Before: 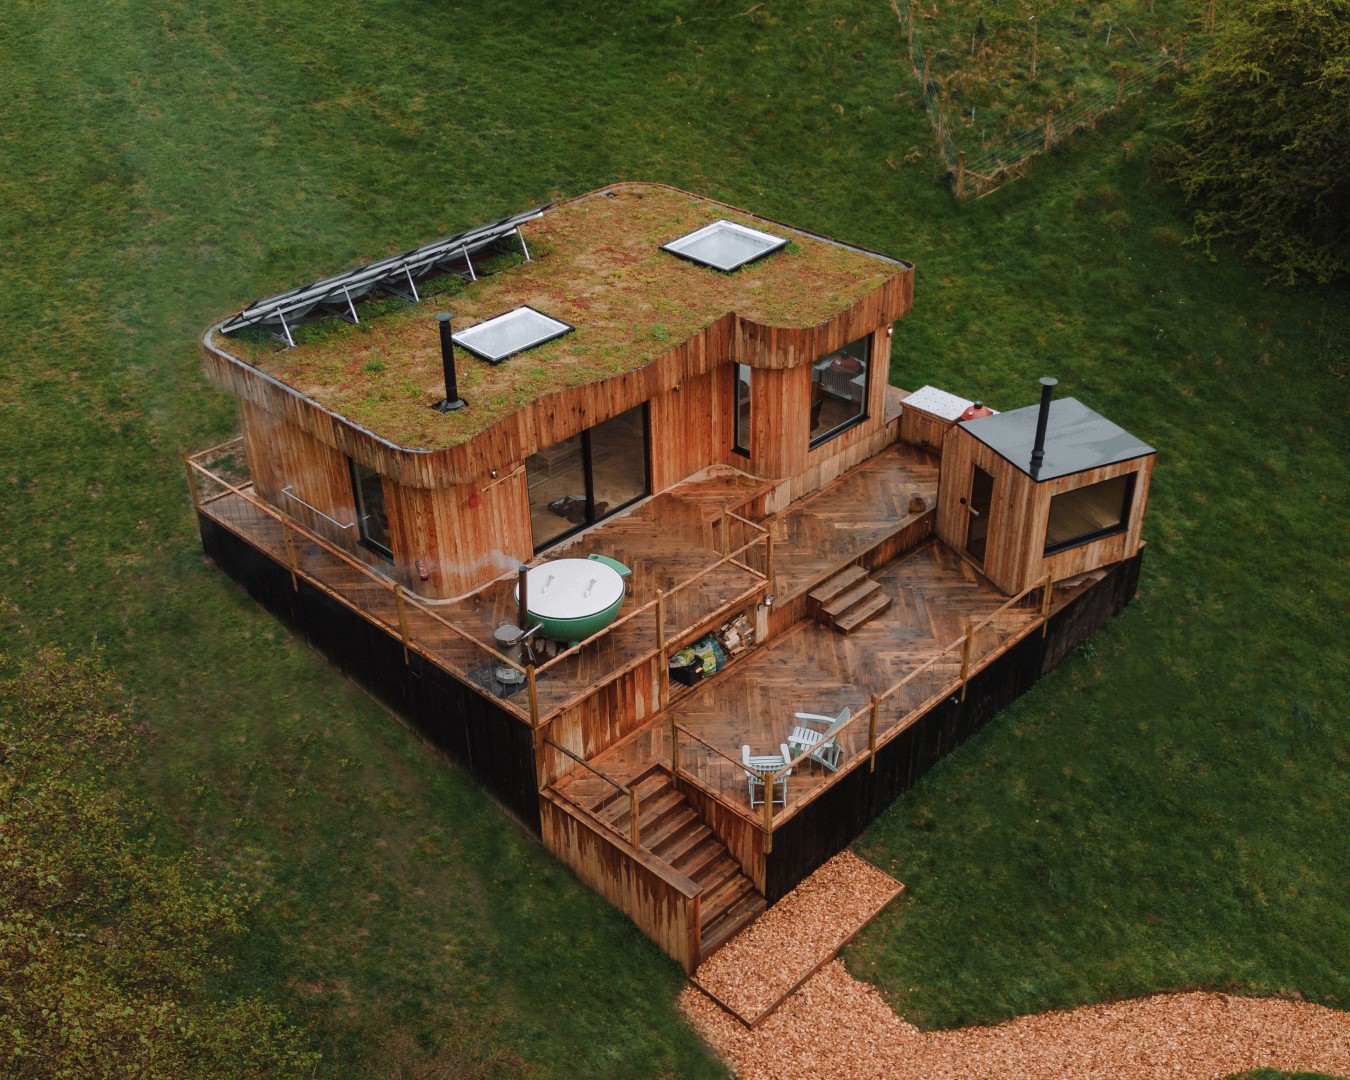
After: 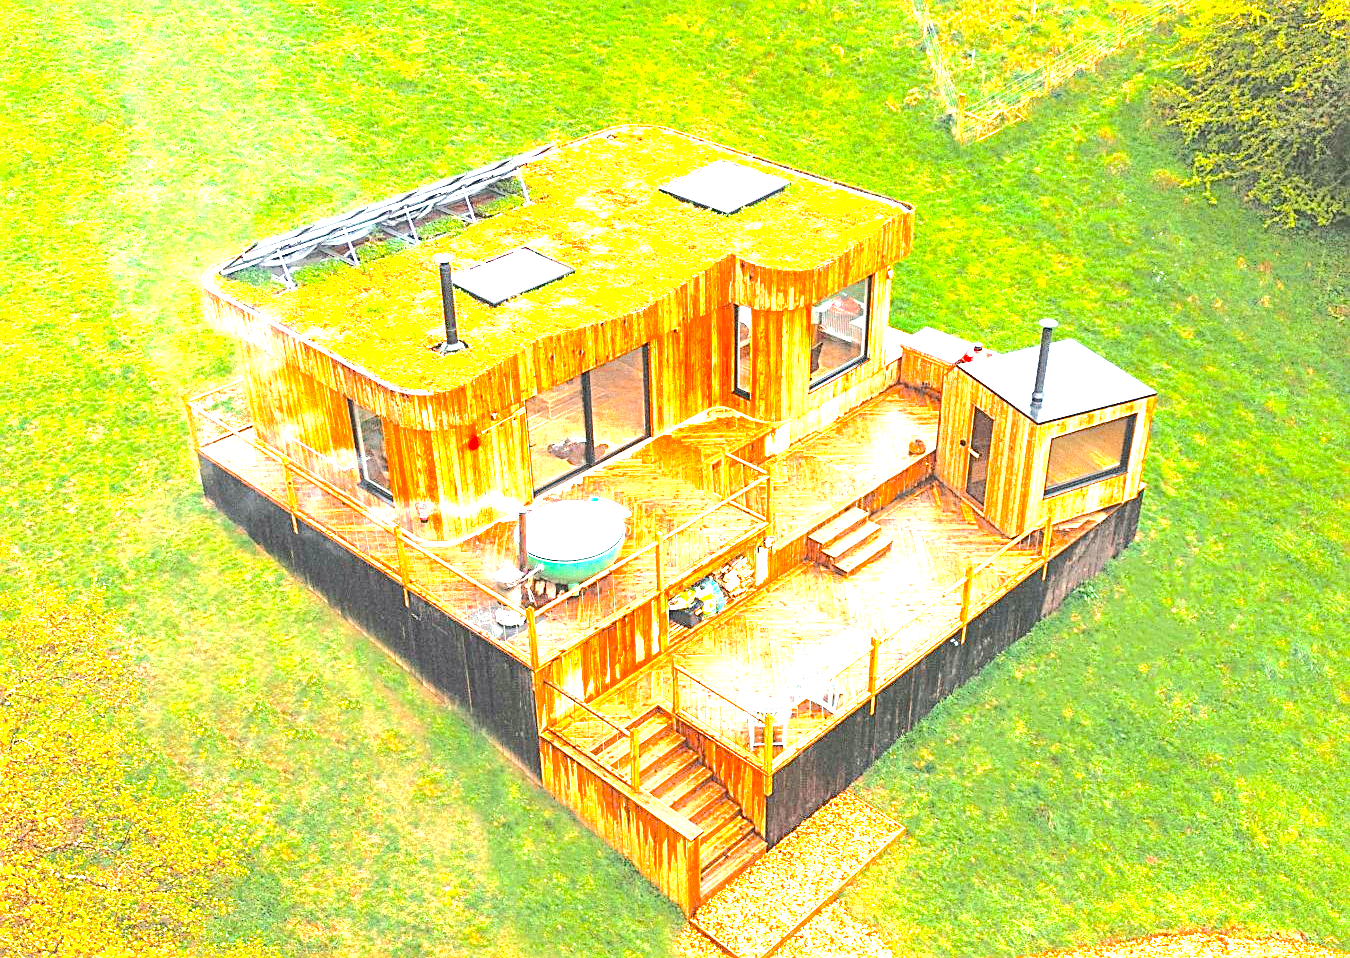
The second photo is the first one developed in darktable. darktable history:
tone curve: curves: ch0 [(0, 0) (0.003, 0.058) (0.011, 0.059) (0.025, 0.061) (0.044, 0.067) (0.069, 0.084) (0.1, 0.102) (0.136, 0.124) (0.177, 0.171) (0.224, 0.246) (0.277, 0.324) (0.335, 0.411) (0.399, 0.509) (0.468, 0.605) (0.543, 0.688) (0.623, 0.738) (0.709, 0.798) (0.801, 0.852) (0.898, 0.911) (1, 1)], color space Lab, independent channels, preserve colors none
exposure: black level correction 0, exposure 4.057 EV, compensate highlight preservation false
color balance rgb: shadows lift › chroma 2.061%, shadows lift › hue 187.2°, global offset › luminance 0.486%, global offset › hue 60.67°, perceptual saturation grading › global saturation 25.086%, perceptual brilliance grading › global brilliance 2.294%, perceptual brilliance grading › highlights 8.671%, perceptual brilliance grading › shadows -3.187%, saturation formula JzAzBz (2021)
crop and rotate: top 5.488%, bottom 5.748%
sharpen: on, module defaults
tone equalizer: edges refinement/feathering 500, mask exposure compensation -1.57 EV, preserve details no
